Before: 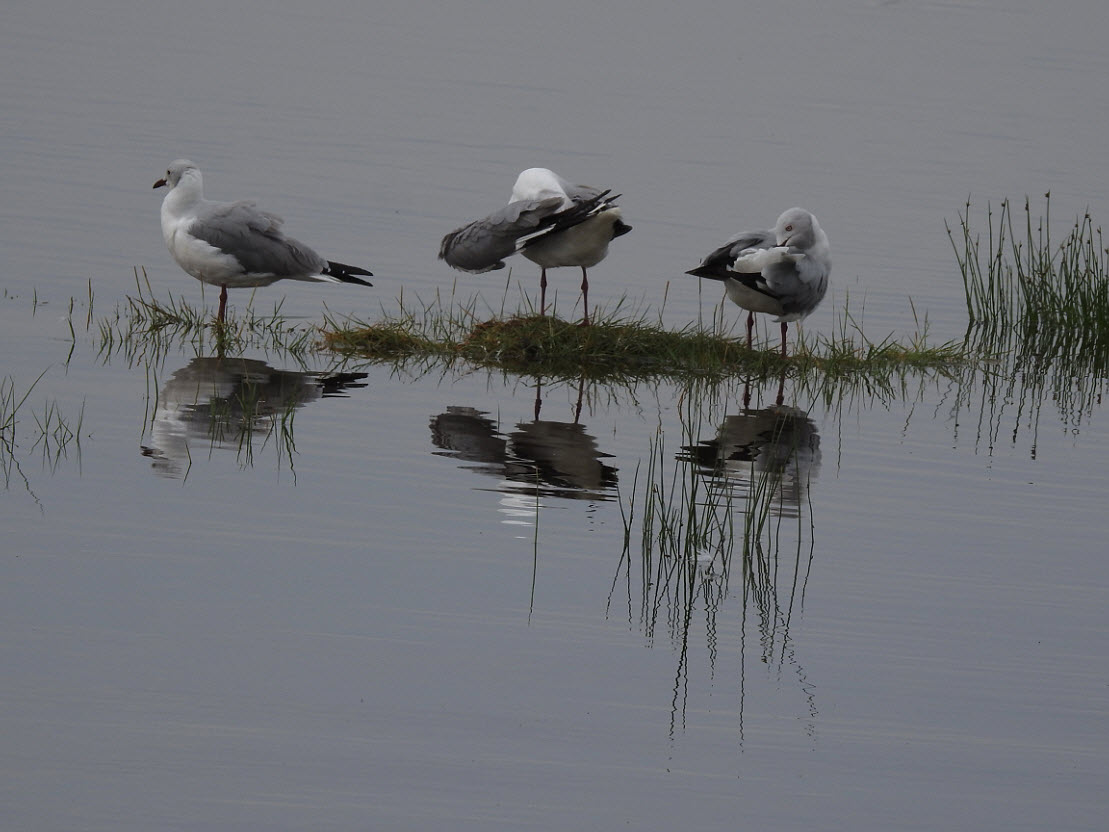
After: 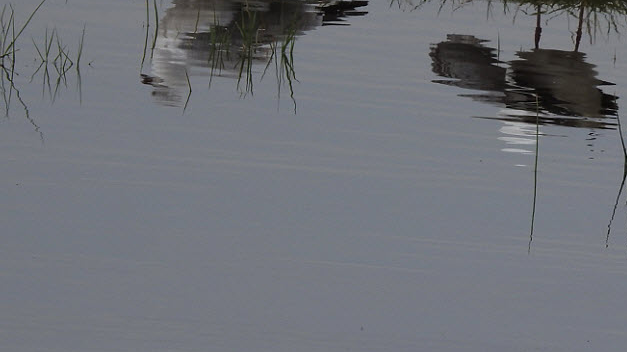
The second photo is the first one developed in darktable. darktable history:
crop: top 44.792%, right 43.456%, bottom 12.853%
